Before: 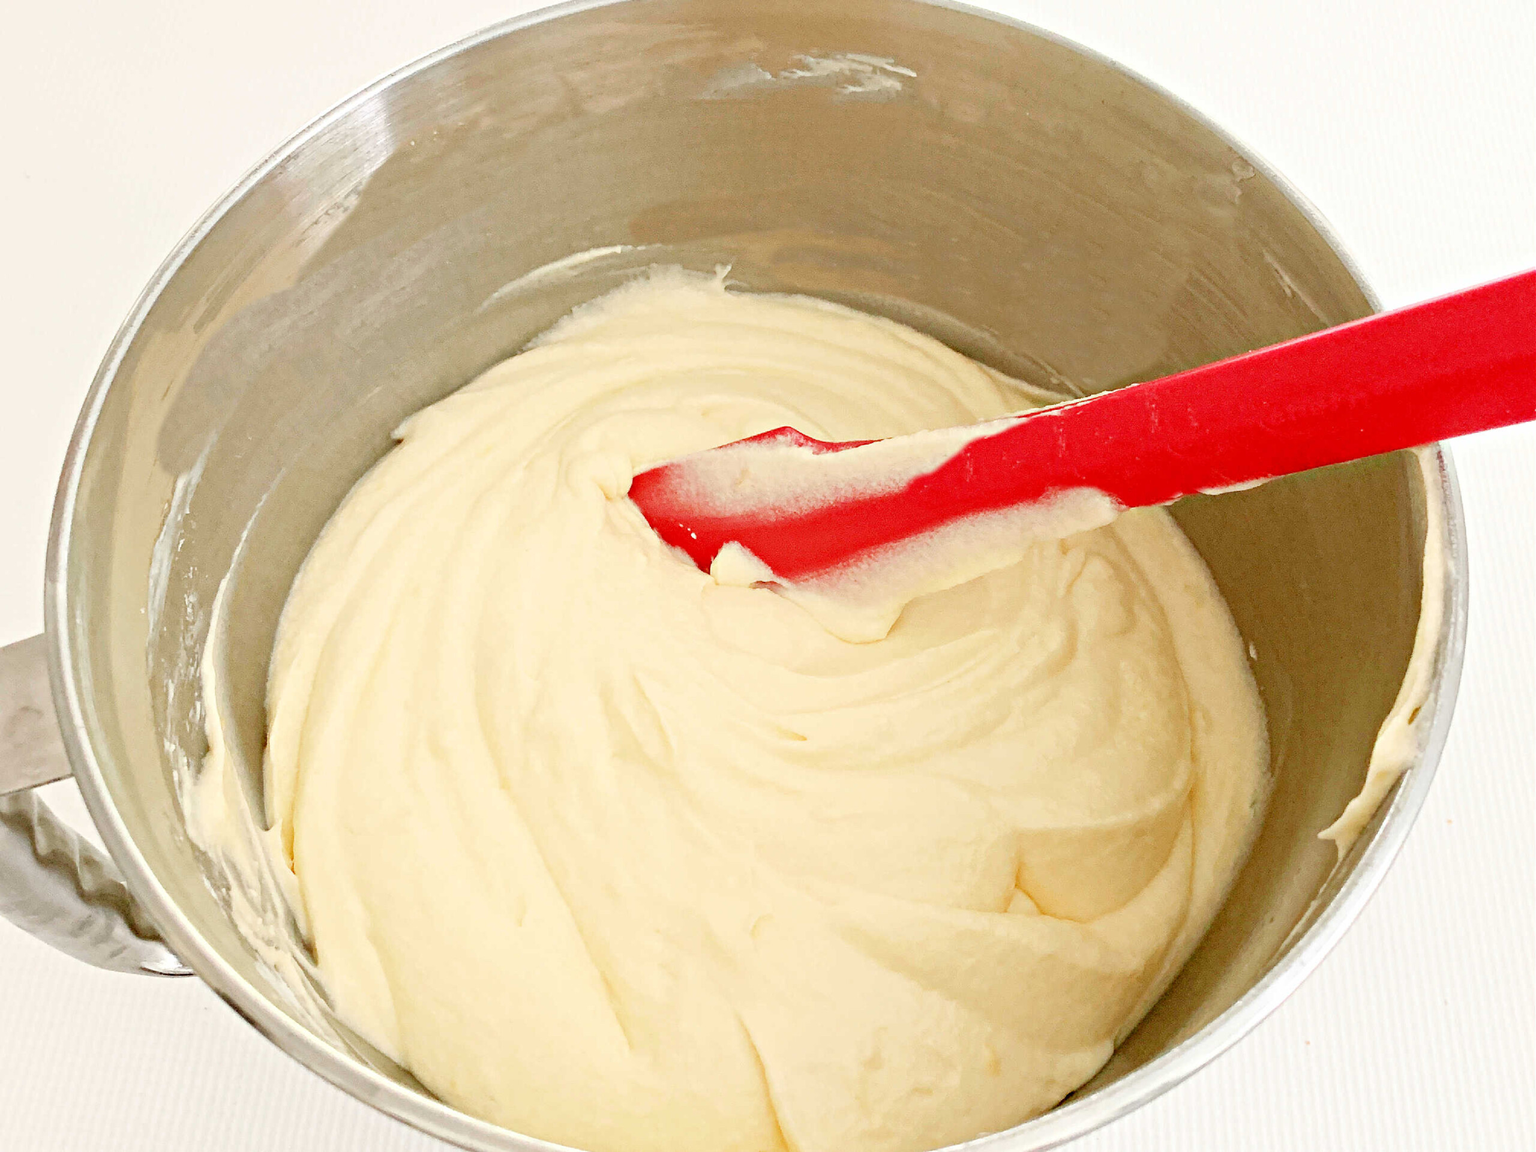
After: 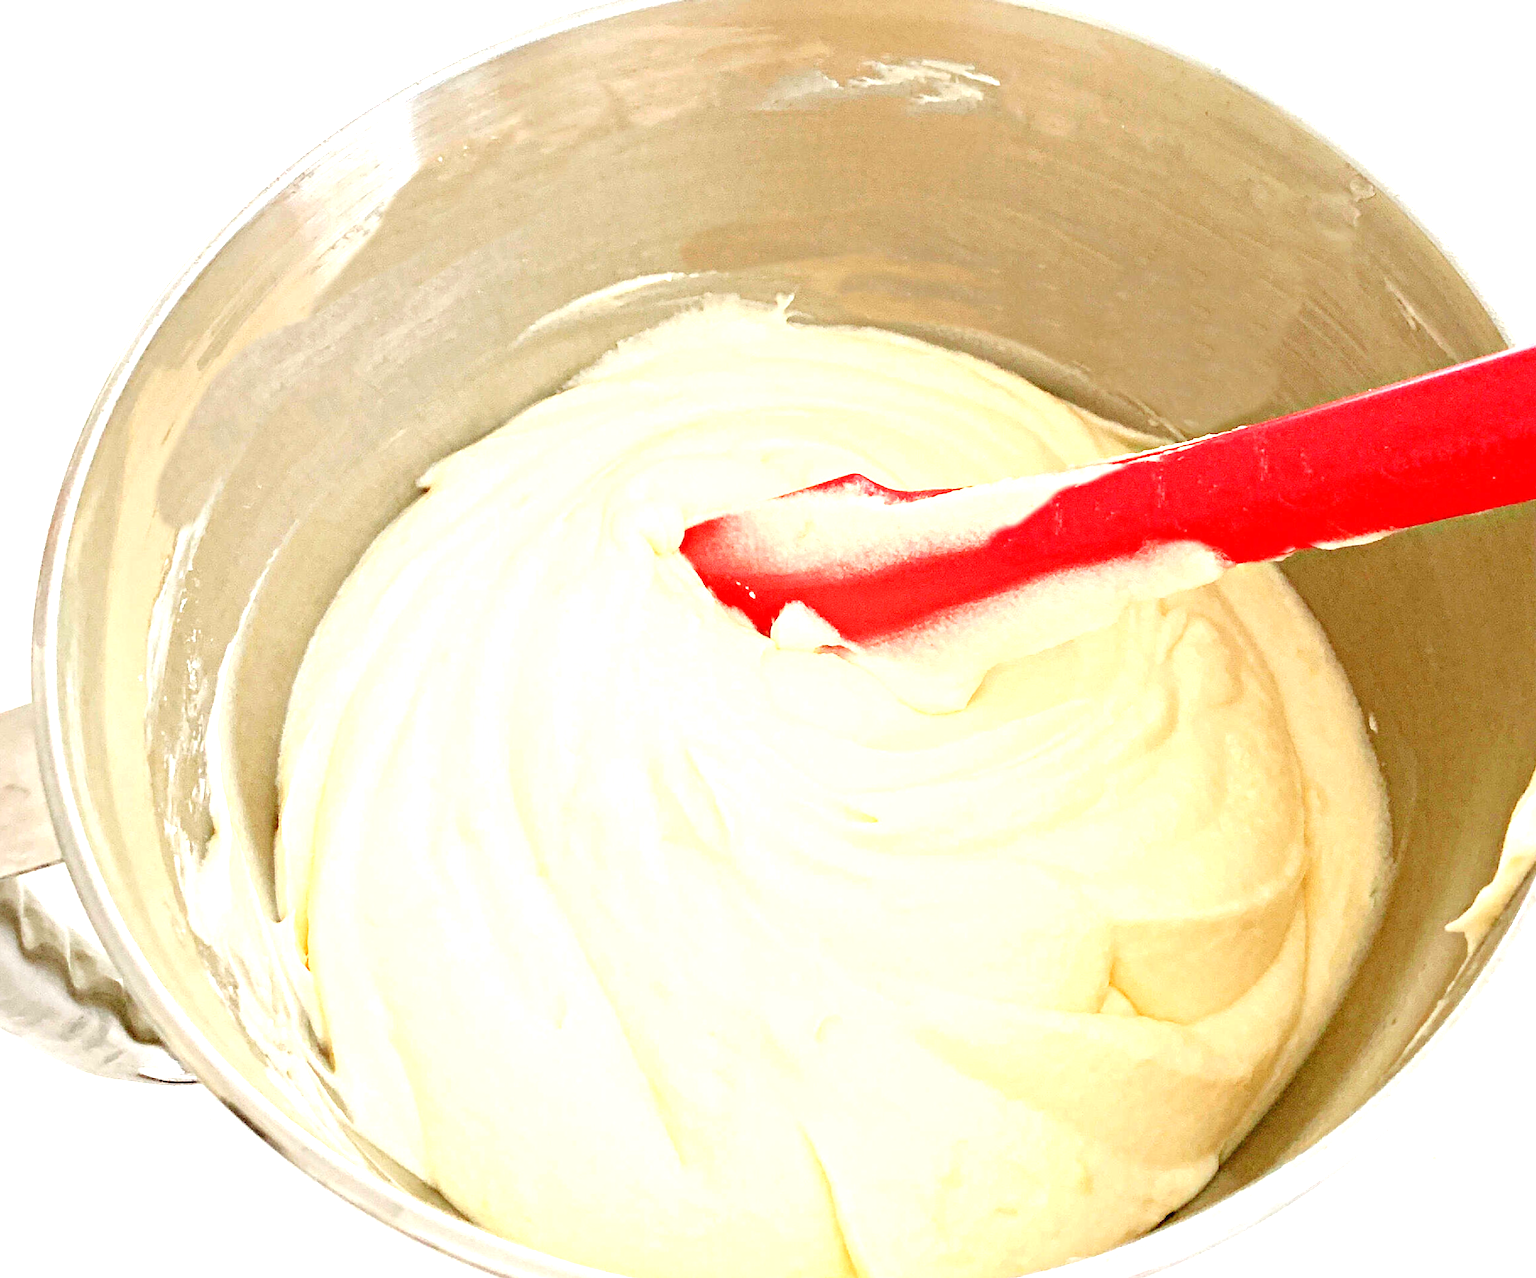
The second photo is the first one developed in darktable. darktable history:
shadows and highlights: shadows 30.86, highlights 0, soften with gaussian
crop and rotate: left 1.088%, right 8.807%
exposure: exposure 0.74 EV, compensate highlight preservation false
